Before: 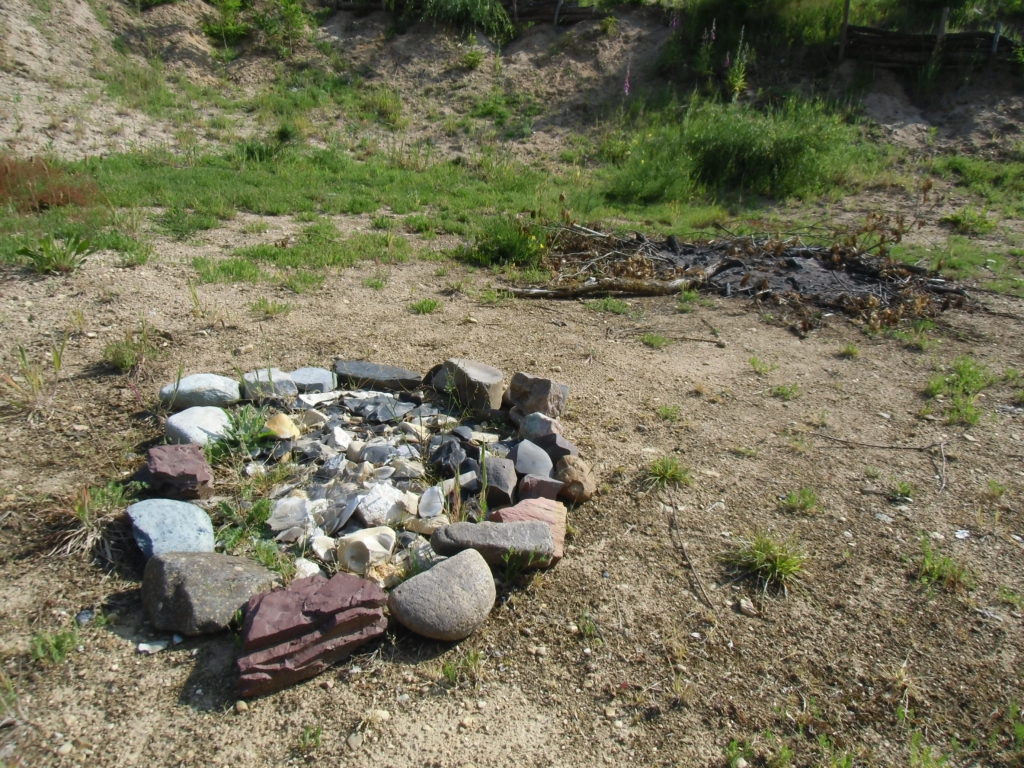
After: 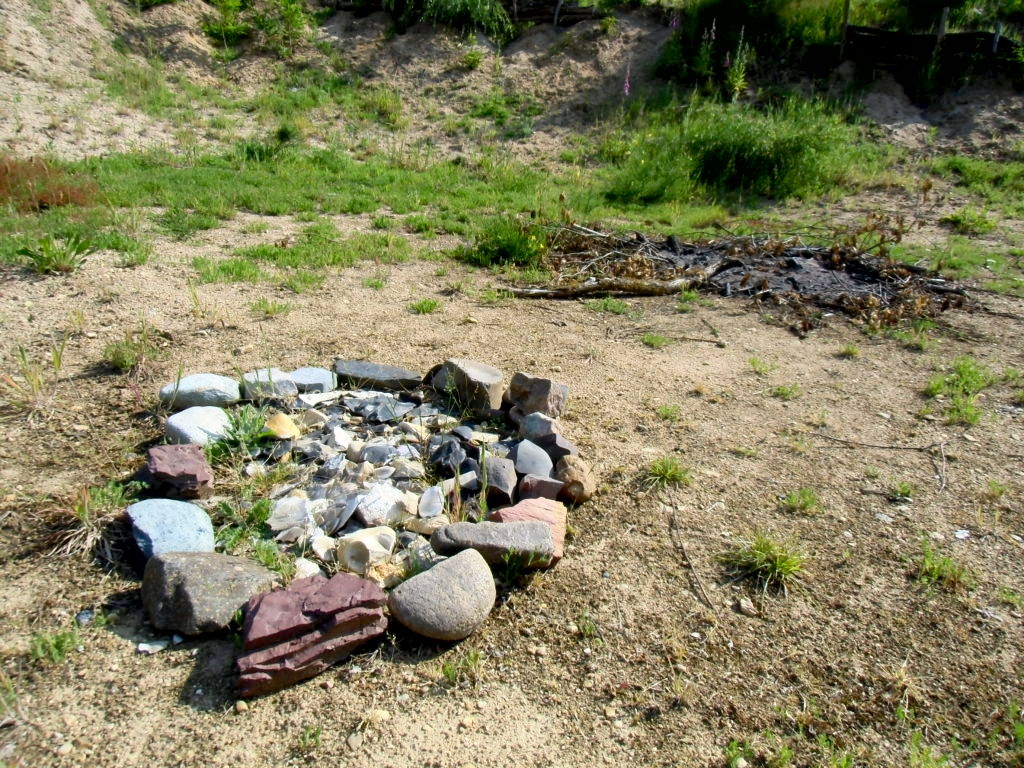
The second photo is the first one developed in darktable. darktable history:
exposure: black level correction 0.01, exposure 0.007 EV, compensate highlight preservation false
contrast brightness saturation: contrast 0.195, brightness 0.161, saturation 0.222
